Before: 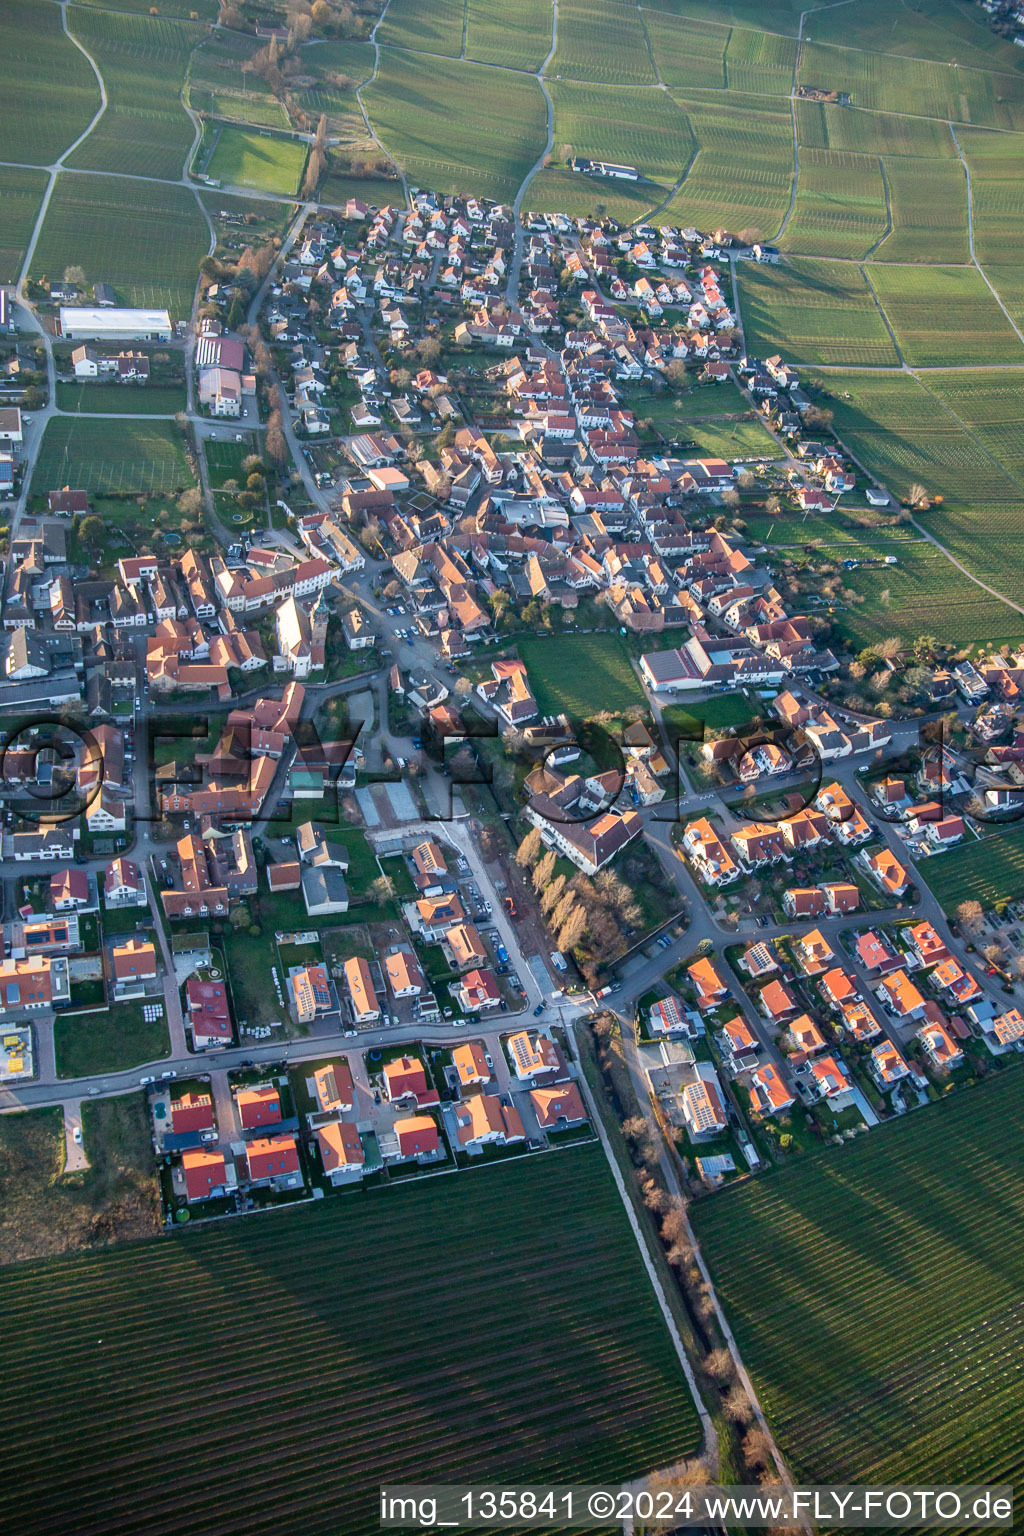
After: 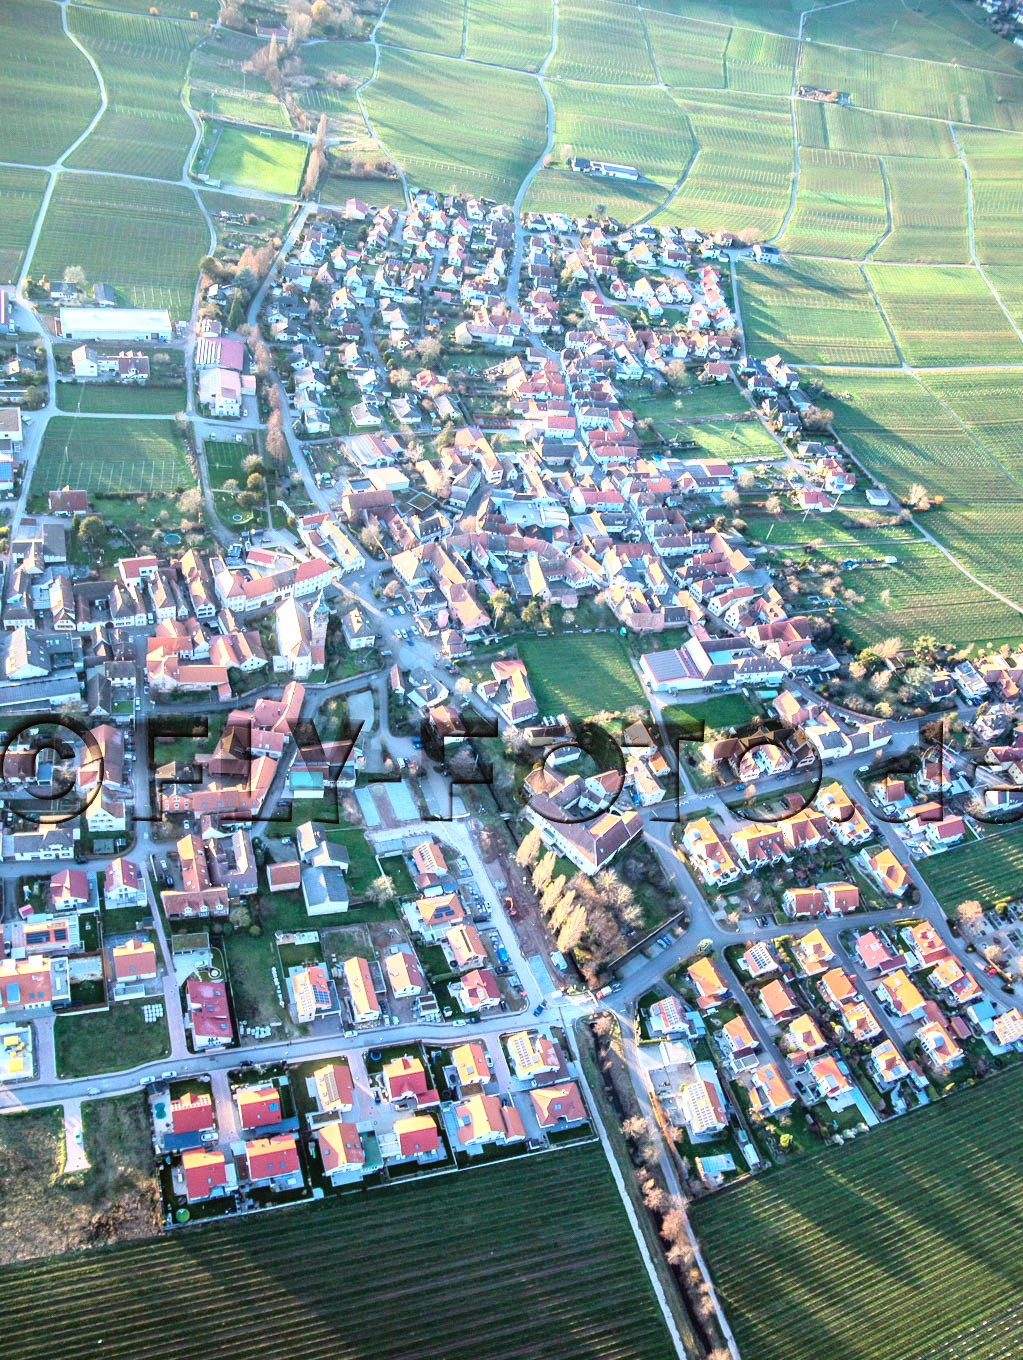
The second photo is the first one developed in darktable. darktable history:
crop and rotate: top 0%, bottom 11.407%
tone curve: curves: ch0 [(0, 0.011) (0.053, 0.026) (0.174, 0.115) (0.398, 0.444) (0.673, 0.775) (0.829, 0.906) (0.991, 0.981)]; ch1 [(0, 0) (0.276, 0.206) (0.409, 0.383) (0.473, 0.458) (0.492, 0.501) (0.512, 0.513) (0.54, 0.543) (0.585, 0.617) (0.659, 0.686) (0.78, 0.8) (1, 1)]; ch2 [(0, 0) (0.438, 0.449) (0.473, 0.469) (0.503, 0.5) (0.523, 0.534) (0.562, 0.594) (0.612, 0.635) (0.695, 0.713) (1, 1)]
exposure: black level correction 0, exposure 0.948 EV, compensate highlight preservation false
tone equalizer: on, module defaults
color correction: highlights a* -3.39, highlights b* -6.96, shadows a* 3.18, shadows b* 5.18
